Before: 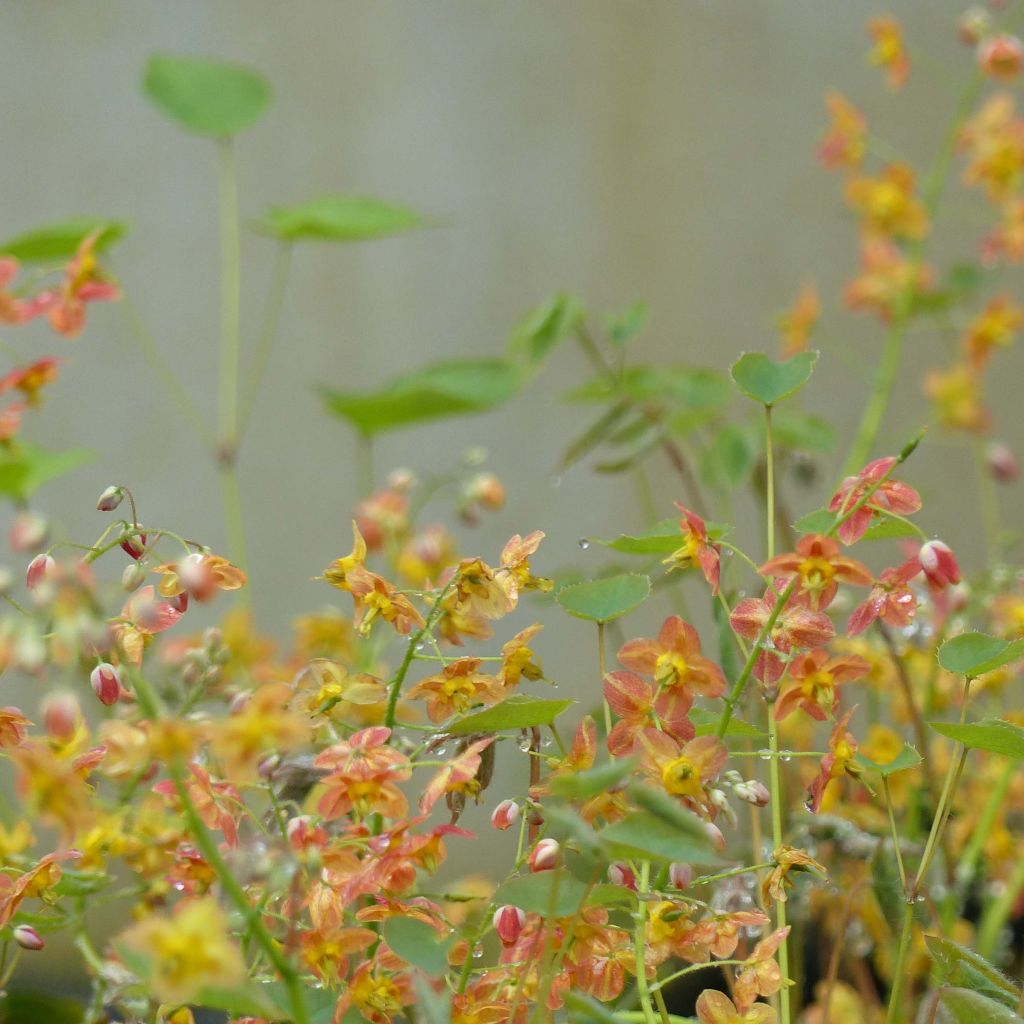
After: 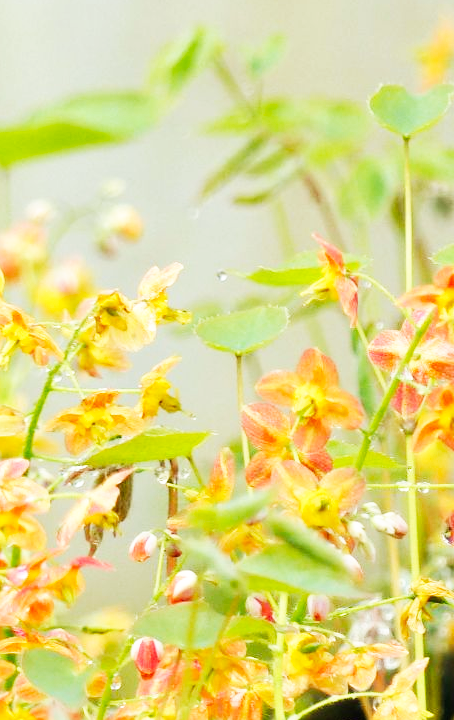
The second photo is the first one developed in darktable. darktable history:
base curve: curves: ch0 [(0, 0) (0.007, 0.004) (0.027, 0.03) (0.046, 0.07) (0.207, 0.54) (0.442, 0.872) (0.673, 0.972) (1, 1)], preserve colors none
exposure: exposure 0.2 EV, compensate highlight preservation false
crop: left 35.432%, top 26.233%, right 20.145%, bottom 3.432%
